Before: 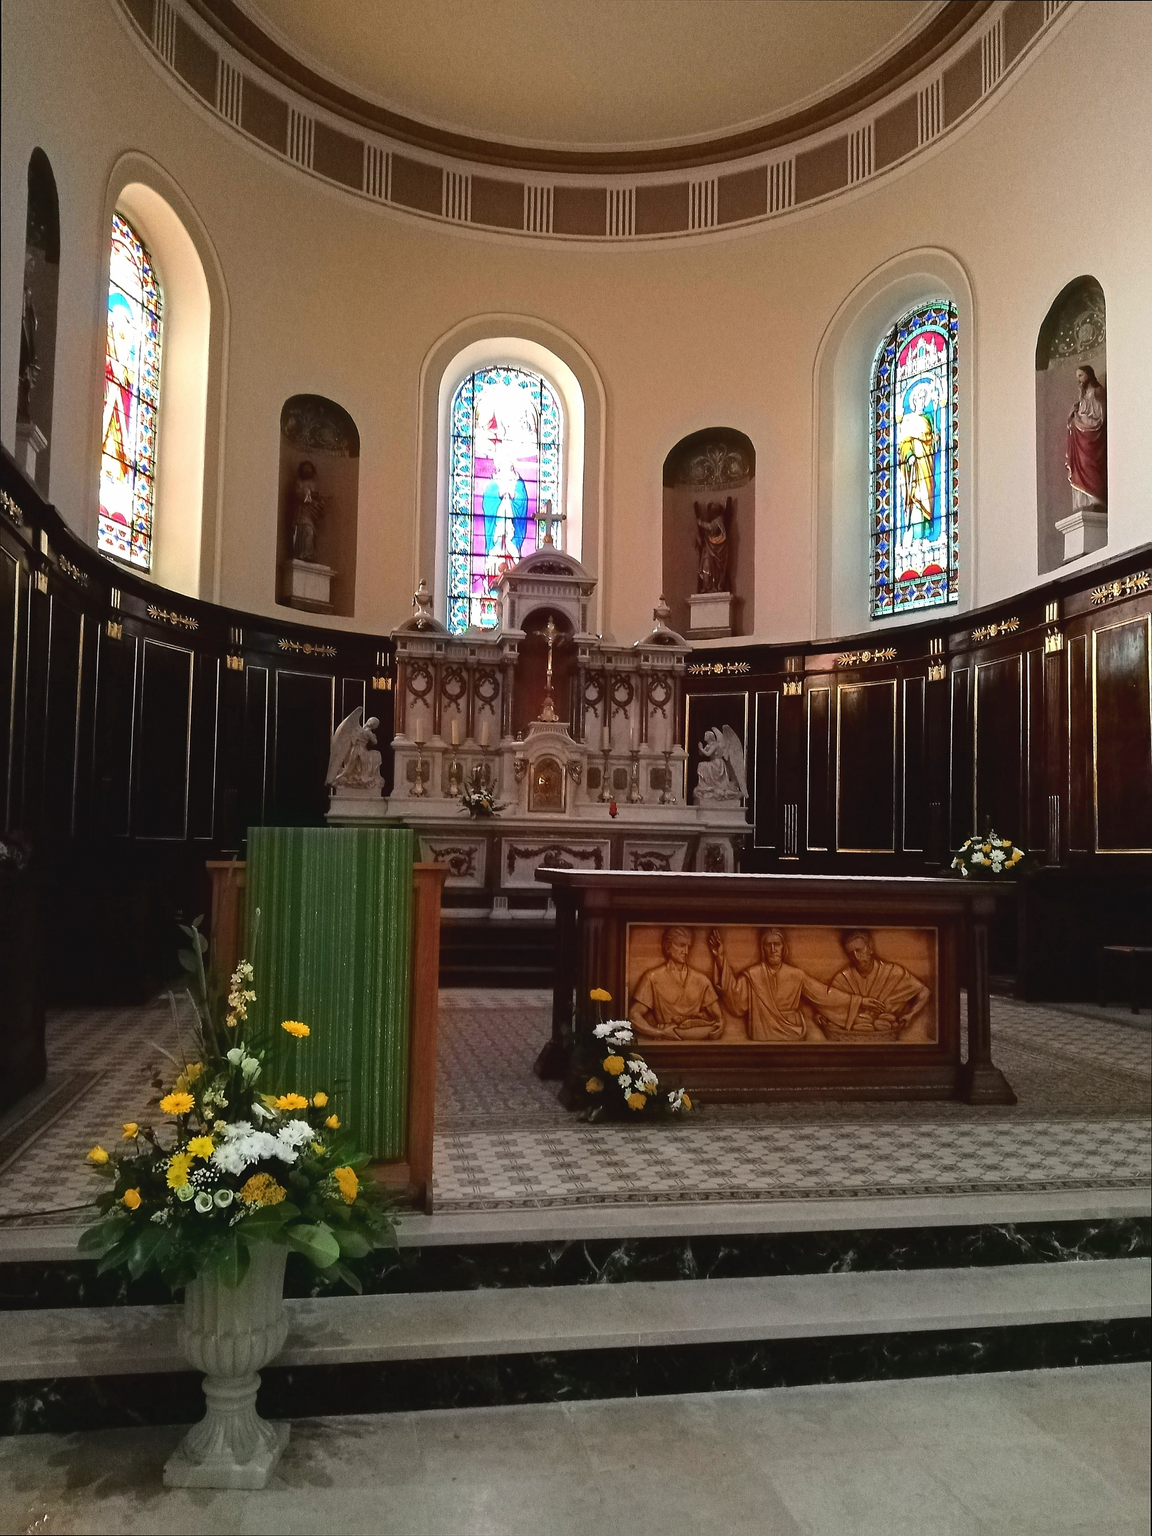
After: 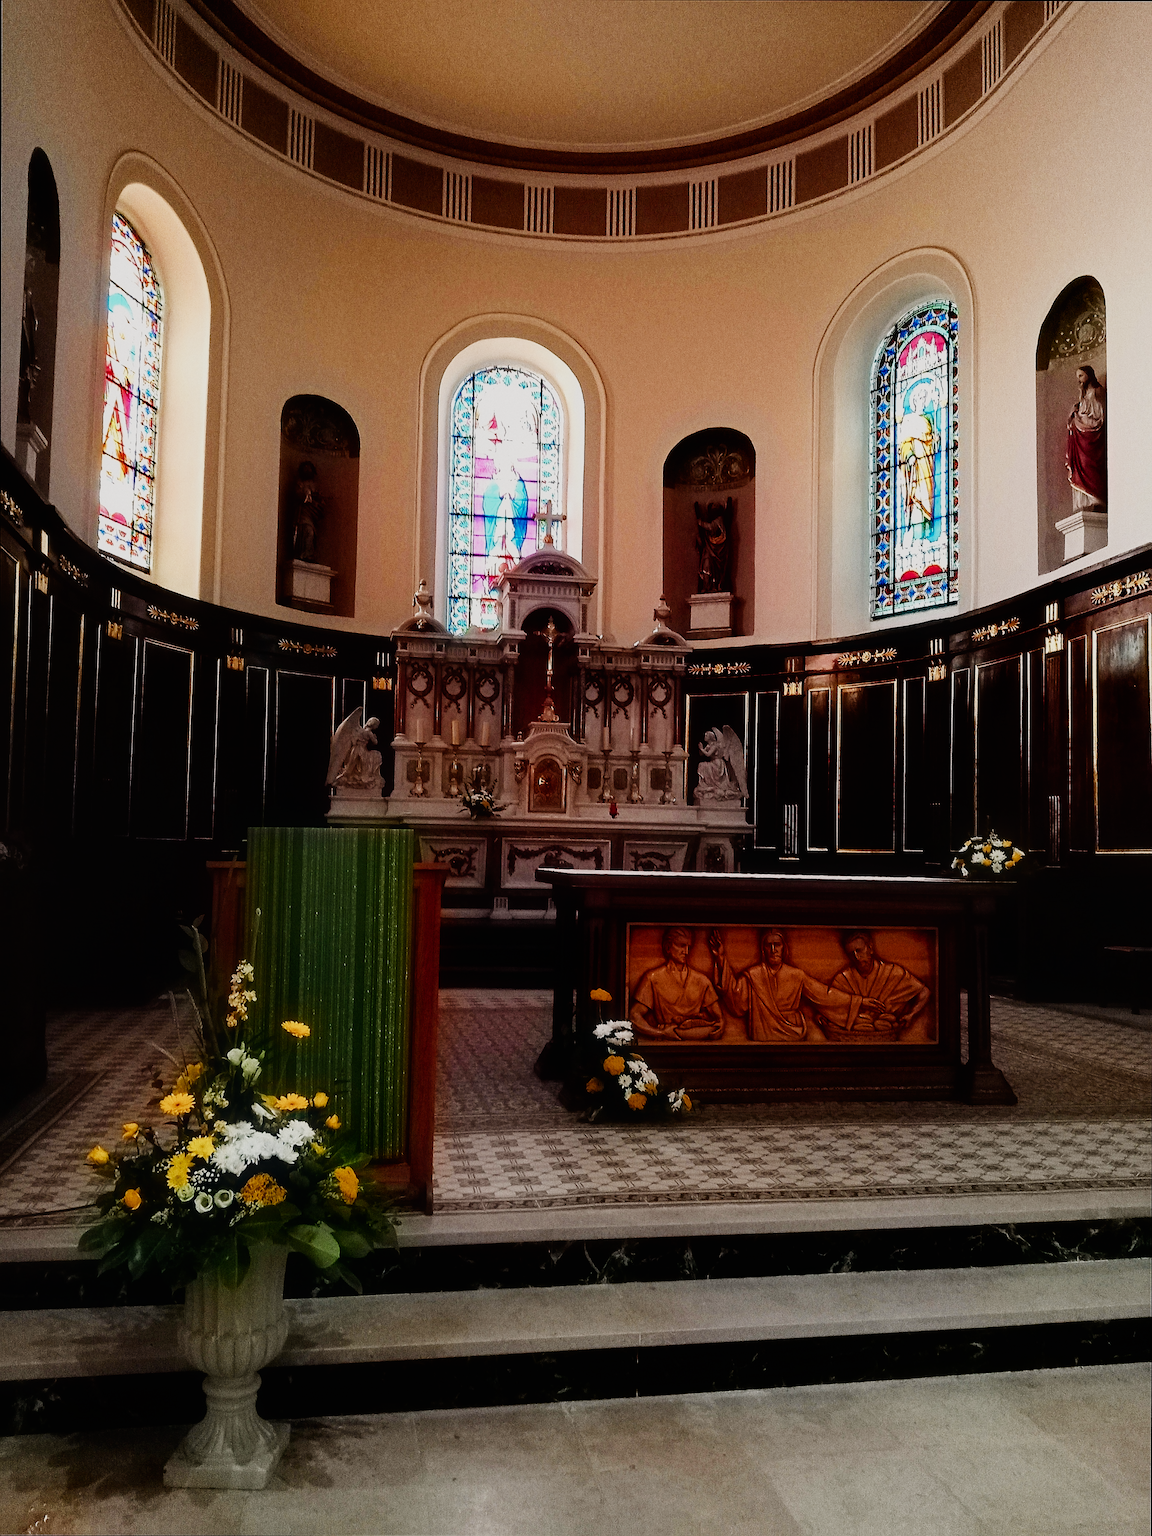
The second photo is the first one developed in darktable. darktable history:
contrast equalizer: y [[0.5, 0.486, 0.447, 0.446, 0.489, 0.5], [0.5 ×6], [0.5 ×6], [0 ×6], [0 ×6]]
color balance rgb: shadows lift › chroma 1%, shadows lift › hue 28.8°, power › hue 60°, highlights gain › chroma 1%, highlights gain › hue 60°, global offset › luminance 0.25%, perceptual saturation grading › highlights -20%, perceptual saturation grading › shadows 20%, perceptual brilliance grading › highlights 5%, perceptual brilliance grading › shadows -10%, global vibrance 19.67%
color equalizer: saturation › orange 1.03, saturation › green 0.92, saturation › blue 1.05, hue › yellow -4.8, hue › green 2.4, brightness › red 0.927, brightness › orange 1.04, brightness › yellow 1.04, brightness › green 0.9, brightness › cyan 0.953, brightness › blue 0.92, brightness › lavender 0.98, brightness › magenta 0.98 | blend: blend mode normal, opacity 100%; mask: uniform (no mask)
diffuse or sharpen "bloom 20%": radius span 32, 1st order speed 50%, 2nd order speed 50%, 3rd order speed 50%, 4th order speed 50% | blend: blend mode normal, opacity 20%; mask: uniform (no mask)
grain "film": coarseness 0.09 ISO, strength 10%
rgb primaries: red hue -0.021, red purity 1.1, green hue 0.017, blue hue -0.087, blue purity 1.1
sigmoid: contrast 1.7, skew -0.2, preserve hue 0%, red attenuation 0.1, red rotation 0.035, green attenuation 0.1, green rotation -0.017, blue attenuation 0.15, blue rotation -0.052, base primaries Rec2020
tone equalizer "reduce highlights": -8 EV -0.002 EV, -7 EV 0.005 EV, -6 EV -0.009 EV, -5 EV 0.011 EV, -4 EV -0.012 EV, -3 EV 0.007 EV, -2 EV -0.062 EV, -1 EV -0.293 EV, +0 EV -0.582 EV, smoothing diameter 2%, edges refinement/feathering 20, mask exposure compensation -1.57 EV, filter diffusion 5
diffuse or sharpen "_builtin_local contrast | fast": radius span 512, edge sensitivity 0.01, edge threshold 0.05, 3rd order anisotropy 500%, 3rd order speed -50%, central radius 512
